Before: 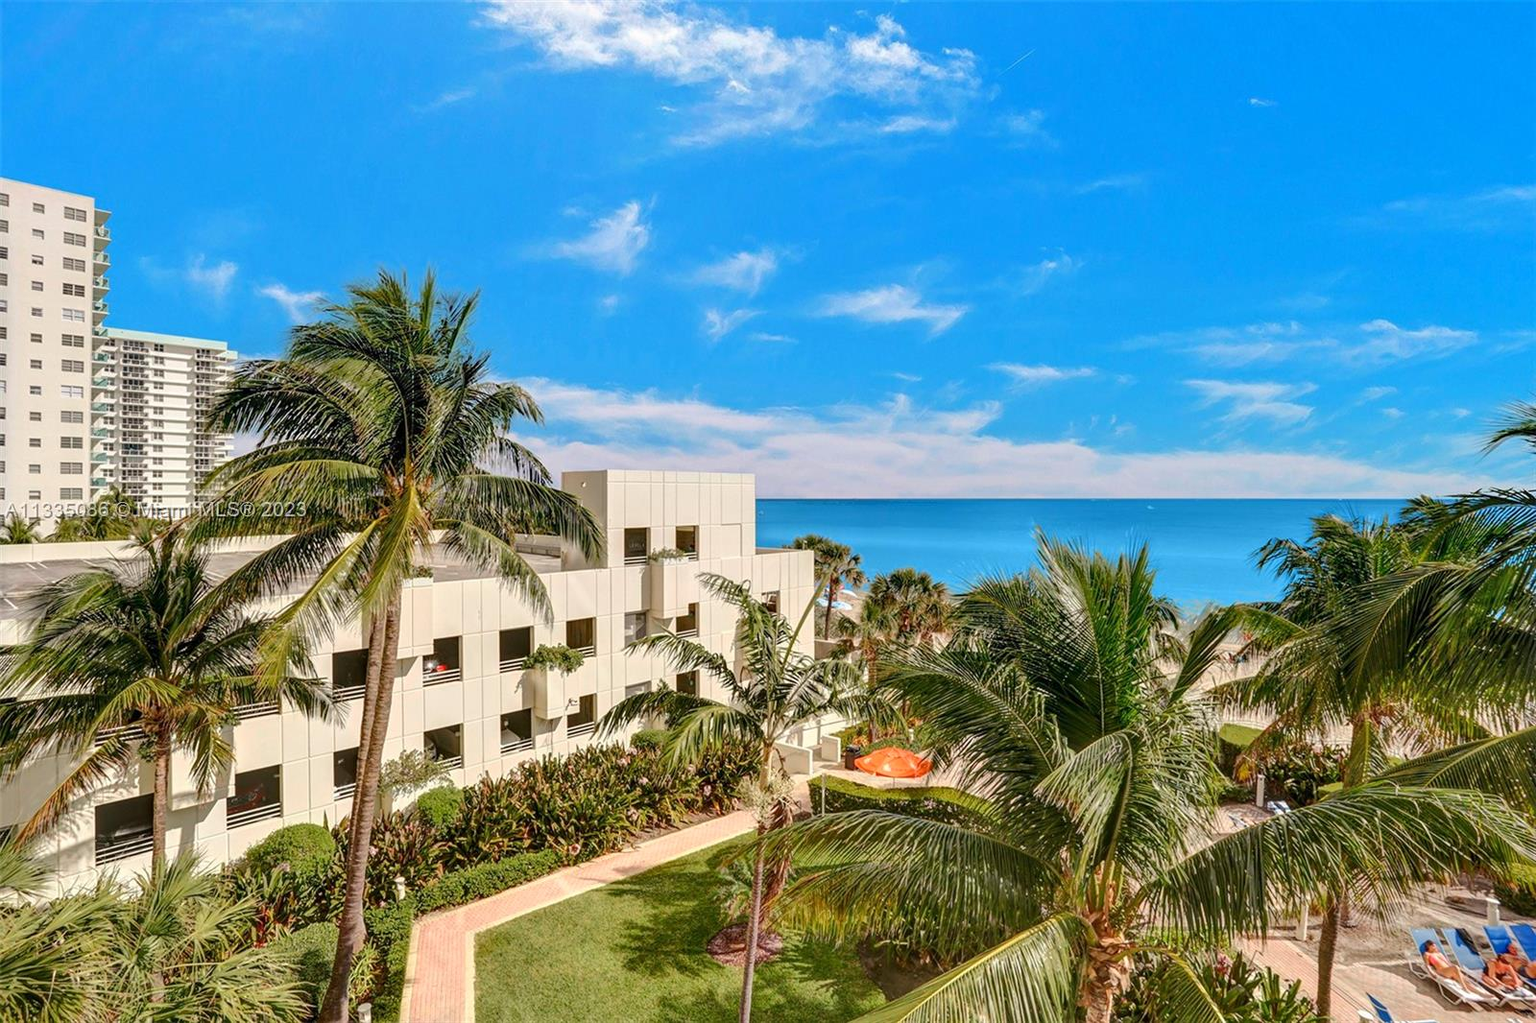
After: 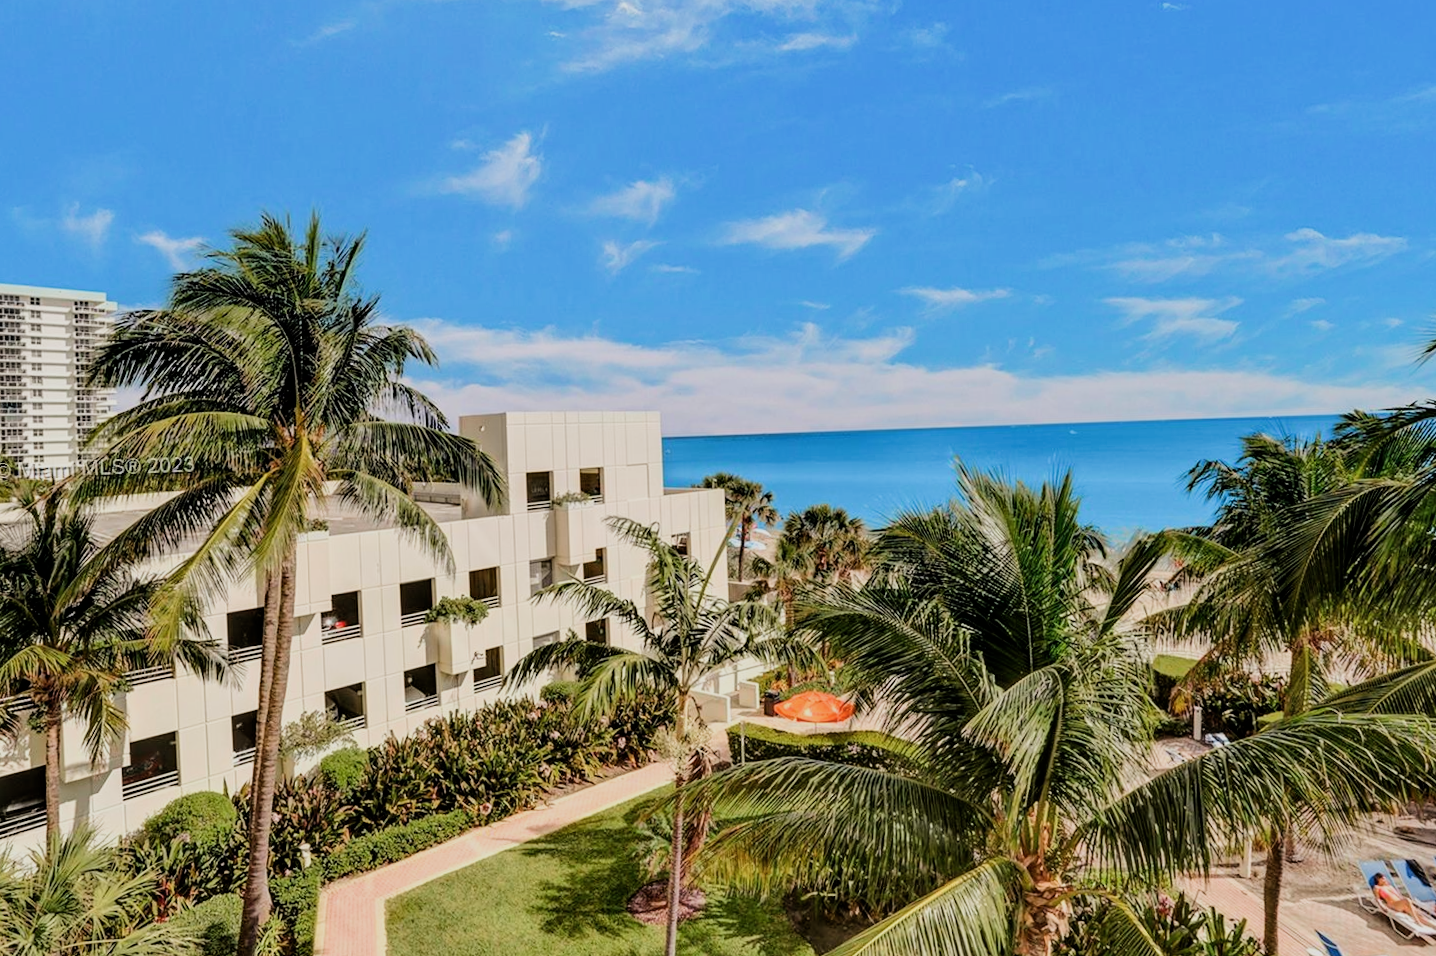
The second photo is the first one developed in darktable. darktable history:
crop and rotate: angle 1.96°, left 5.673%, top 5.673%
filmic rgb: black relative exposure -5 EV, hardness 2.88, contrast 1.3, highlights saturation mix -30%
shadows and highlights: shadows 12, white point adjustment 1.2, highlights -0.36, soften with gaussian
color balance rgb: contrast -10%
